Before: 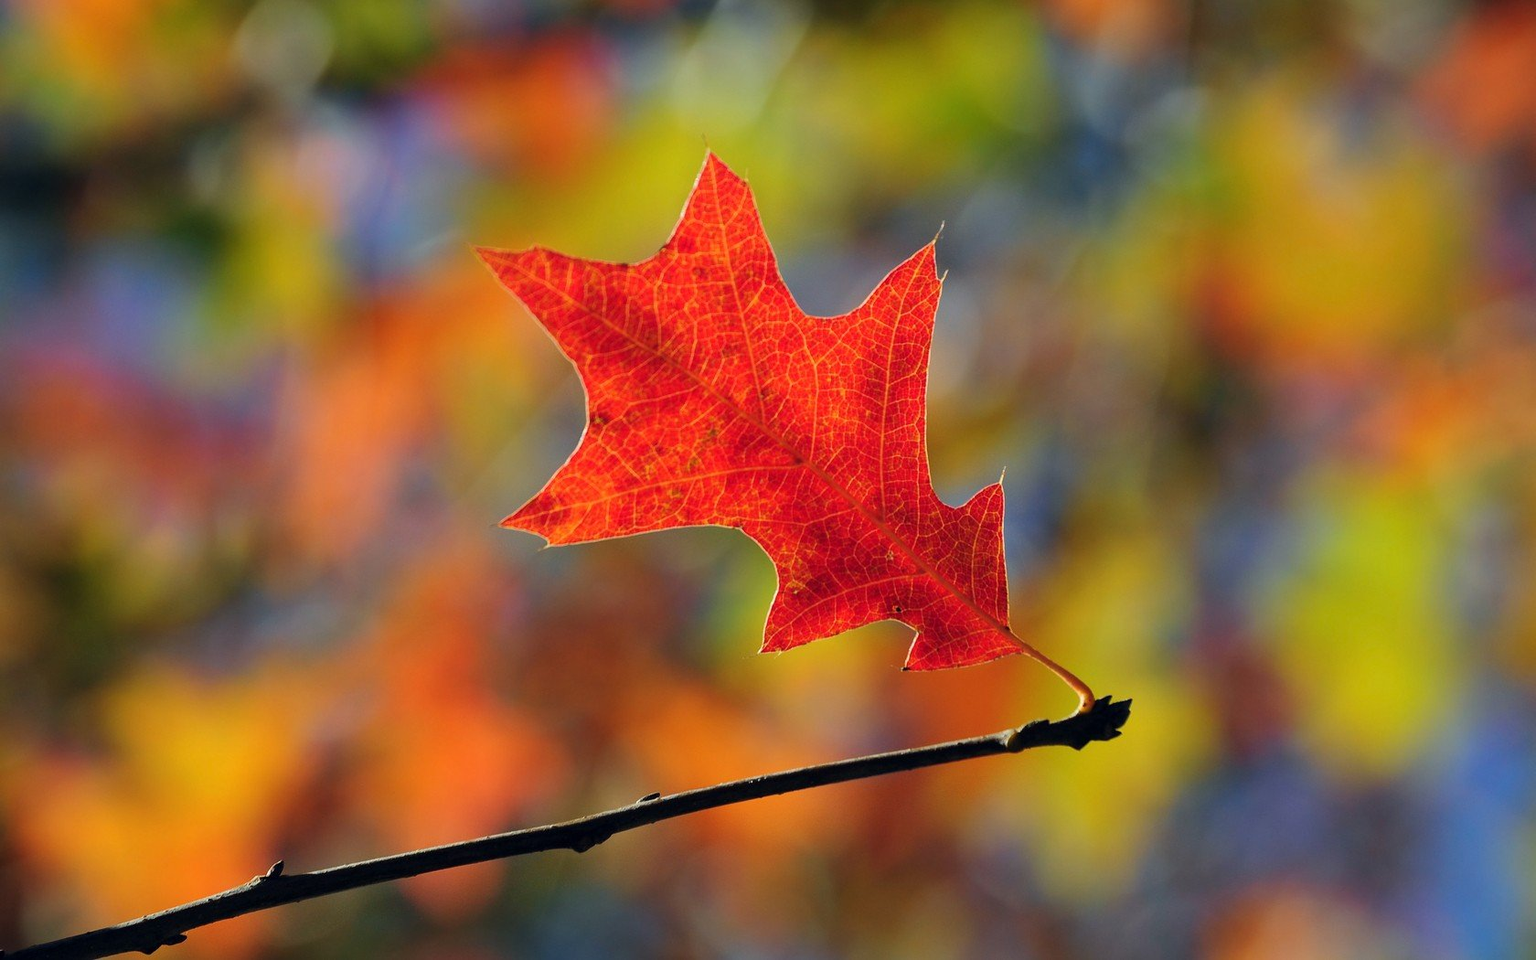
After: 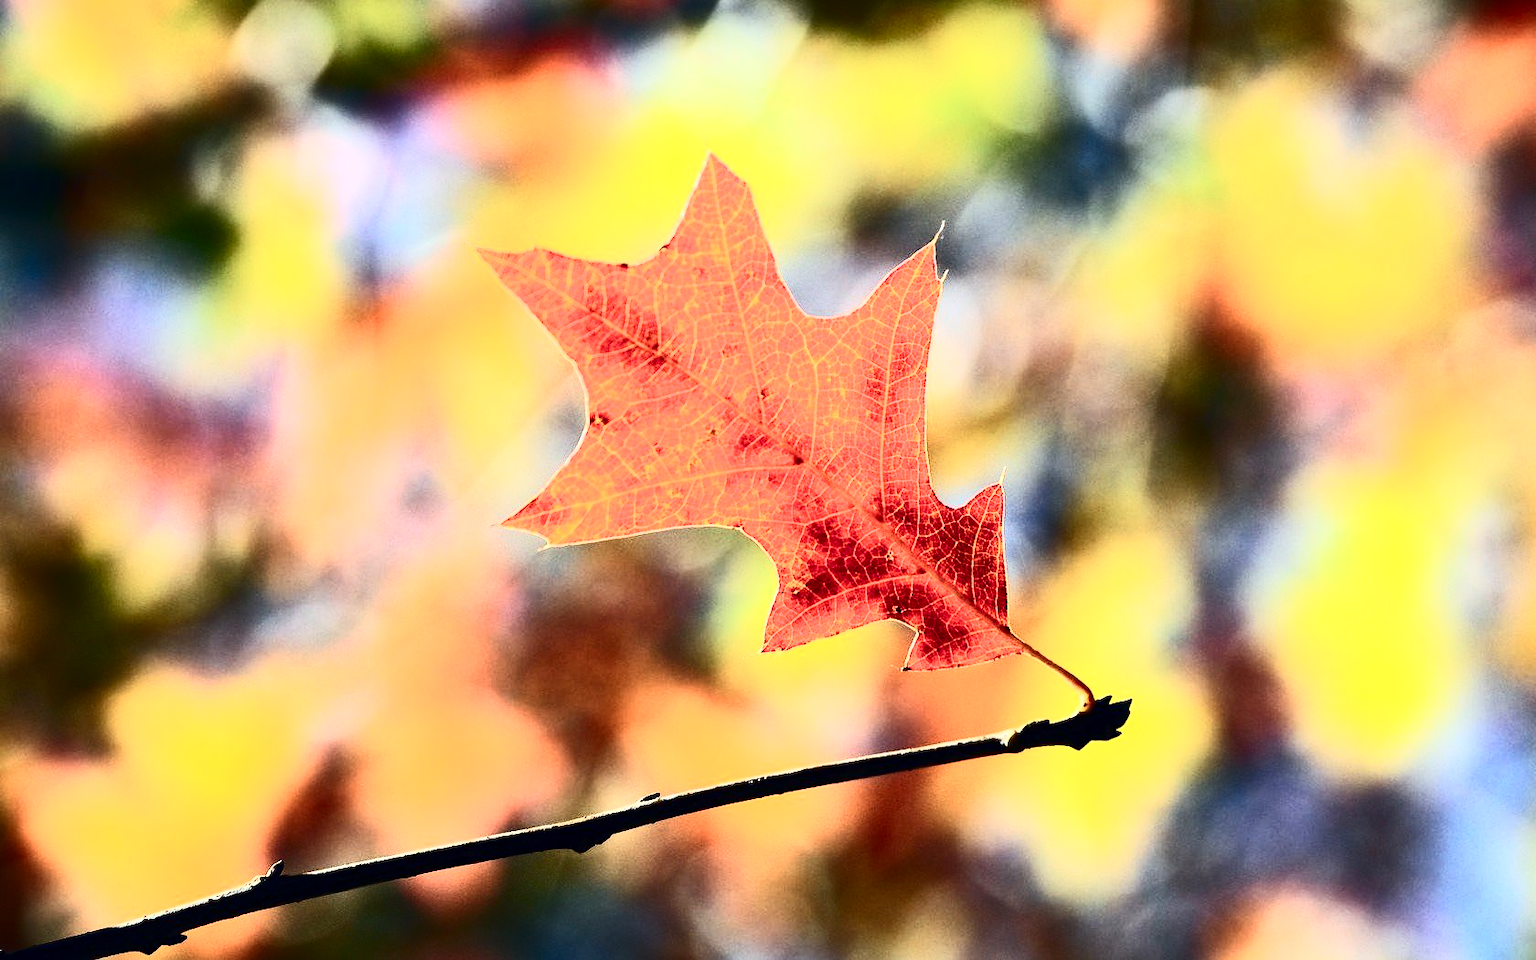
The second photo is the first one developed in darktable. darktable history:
exposure: black level correction 0.002, exposure 0.674 EV, compensate highlight preservation false
contrast brightness saturation: contrast 0.946, brightness 0.192
